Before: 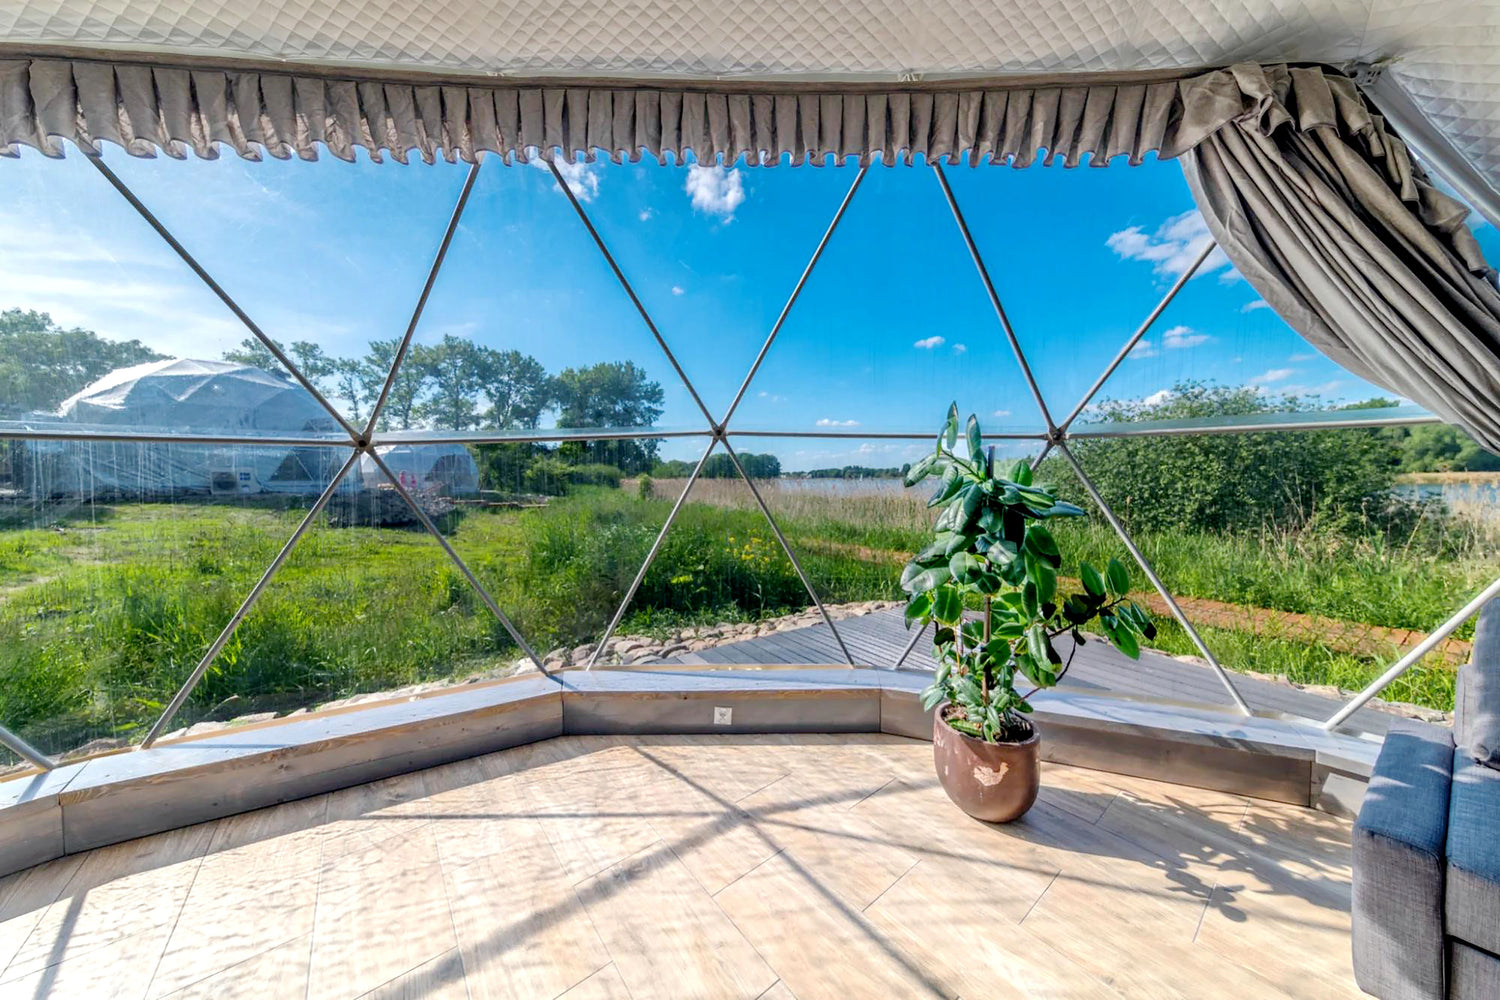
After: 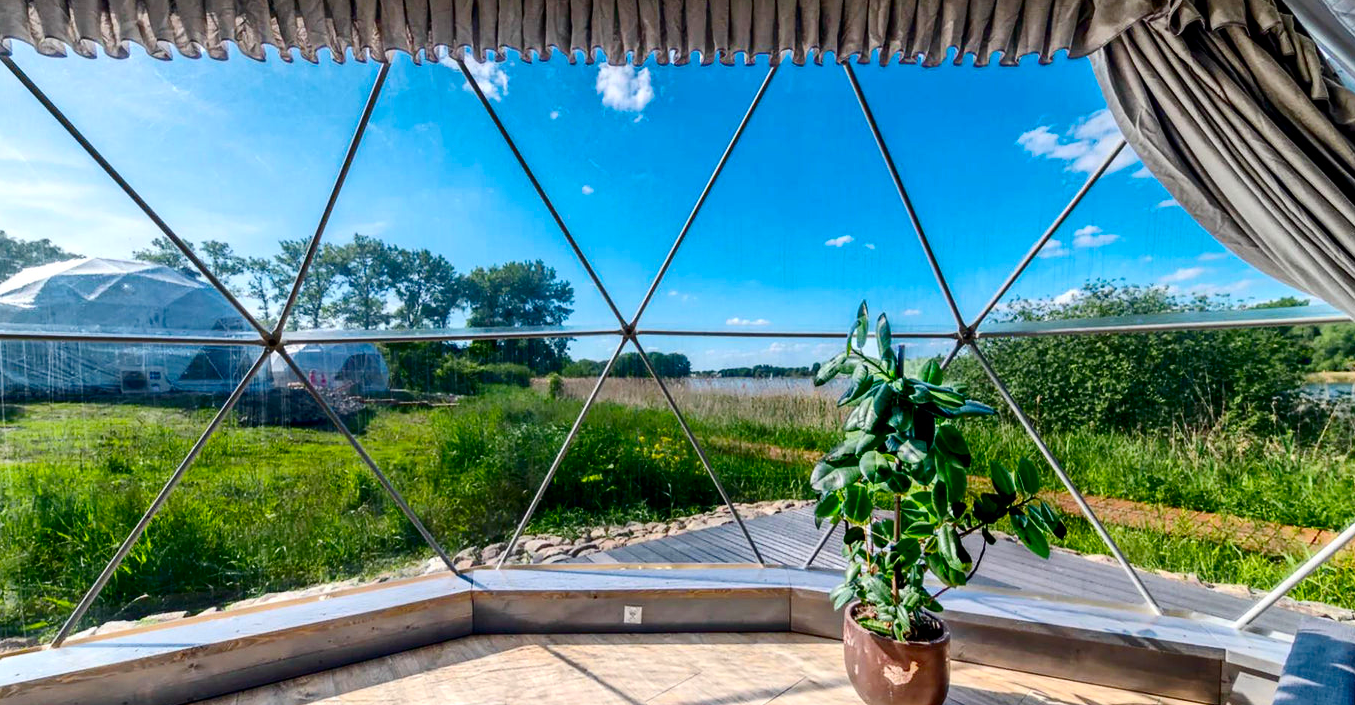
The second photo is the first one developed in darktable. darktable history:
crop: left 6.019%, top 10.113%, right 3.64%, bottom 19.344%
contrast brightness saturation: contrast 0.191, brightness -0.109, saturation 0.214
